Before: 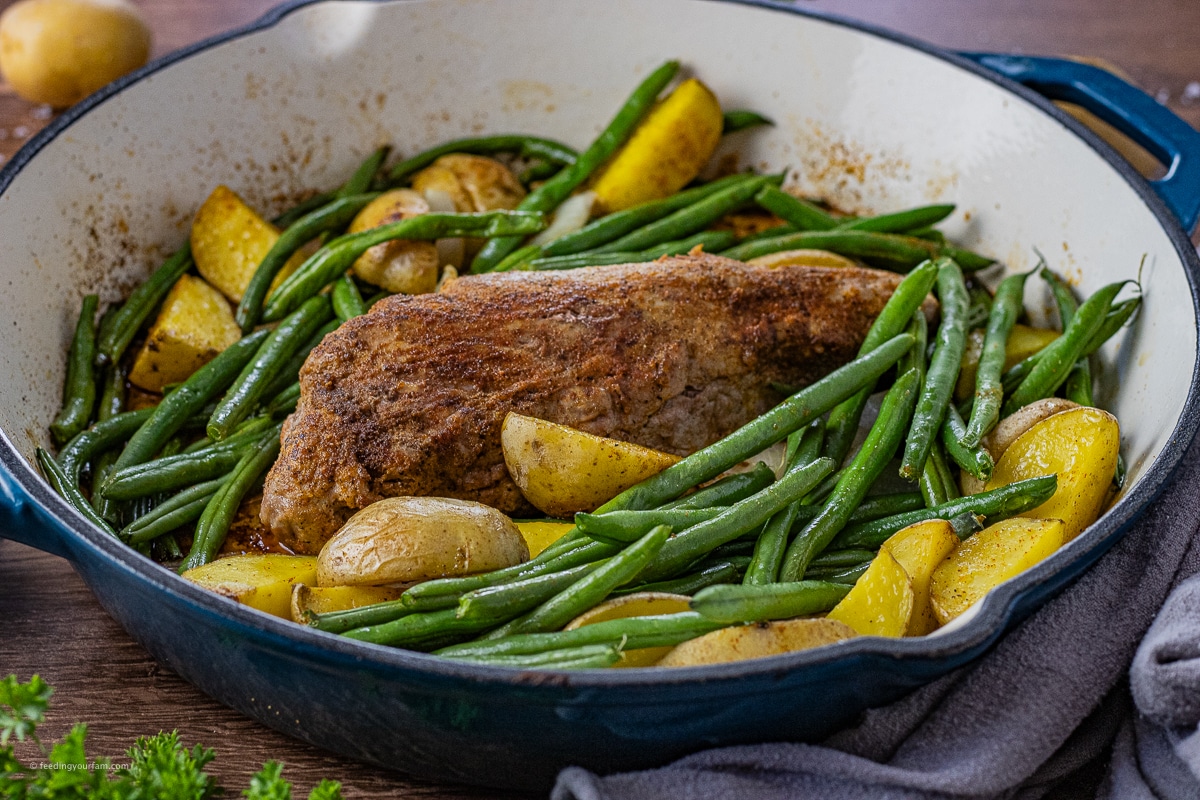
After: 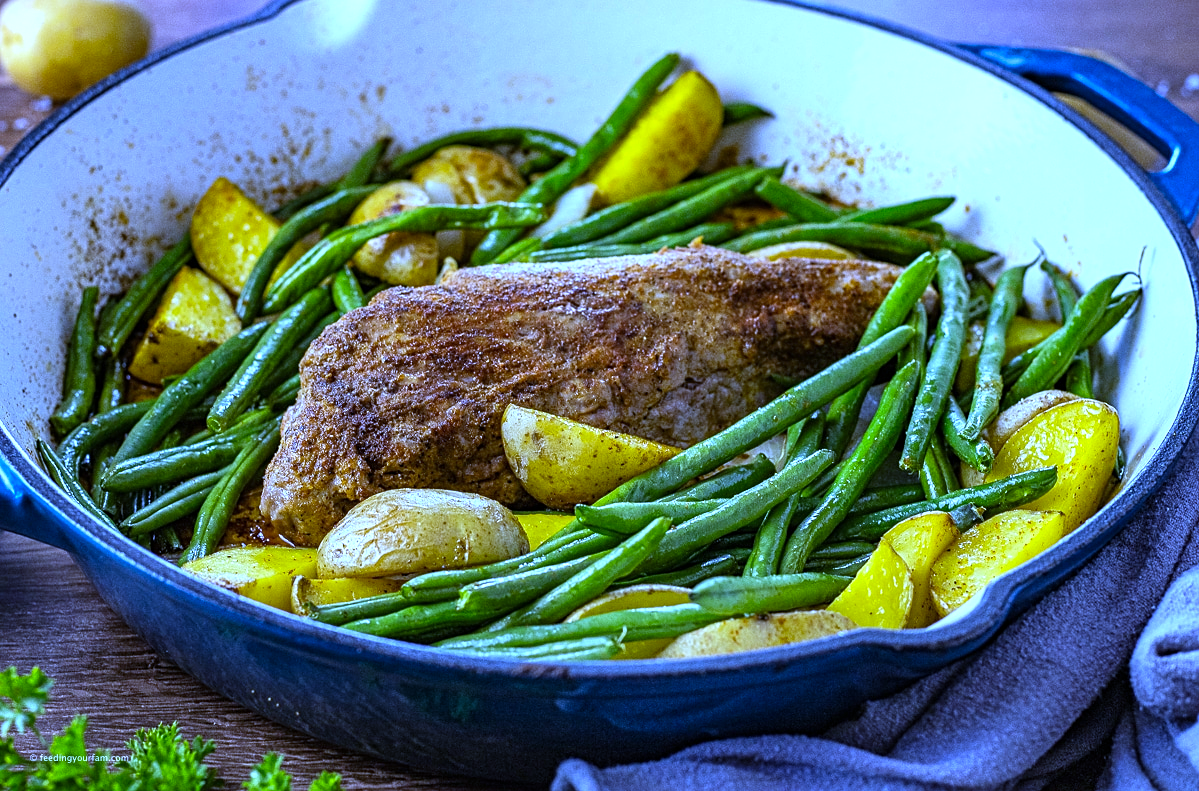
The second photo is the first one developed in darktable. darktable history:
color balance: contrast 8.5%, output saturation 105%
crop: top 1.049%, right 0.001%
exposure: exposure 0.669 EV, compensate highlight preservation false
white balance: red 0.766, blue 1.537
sharpen: amount 0.2
